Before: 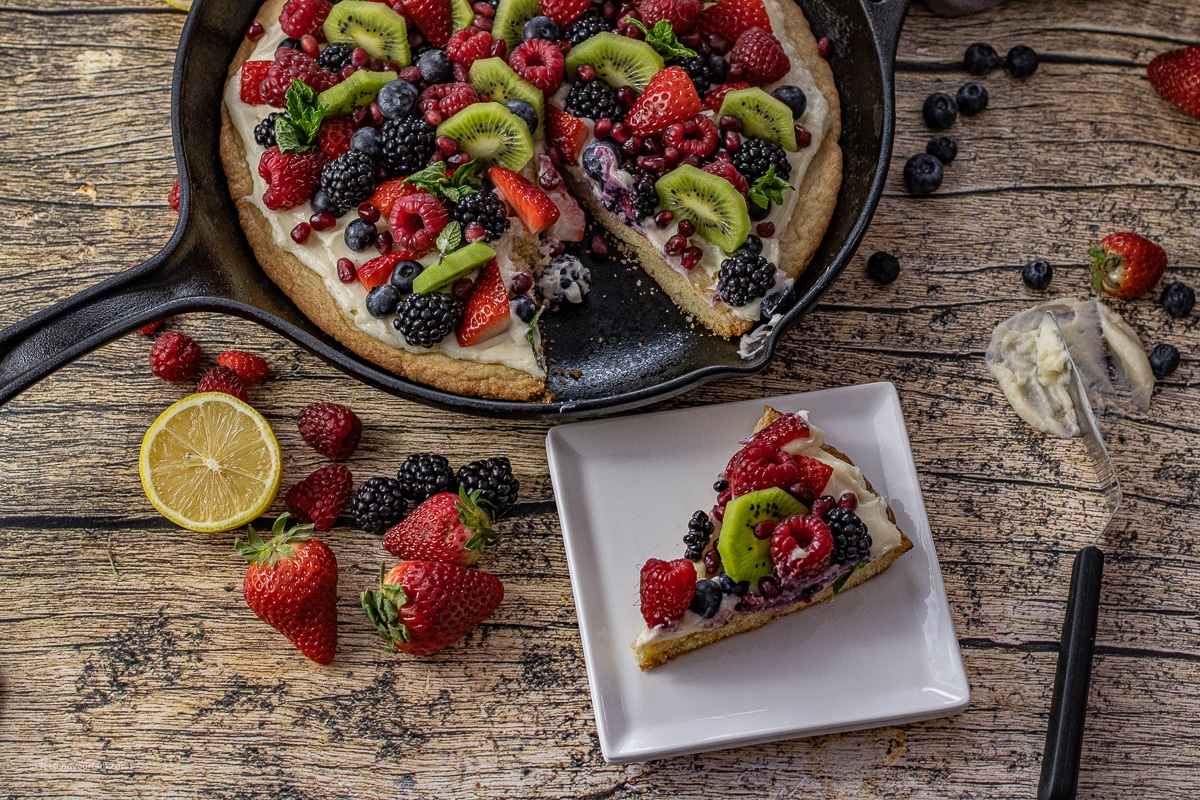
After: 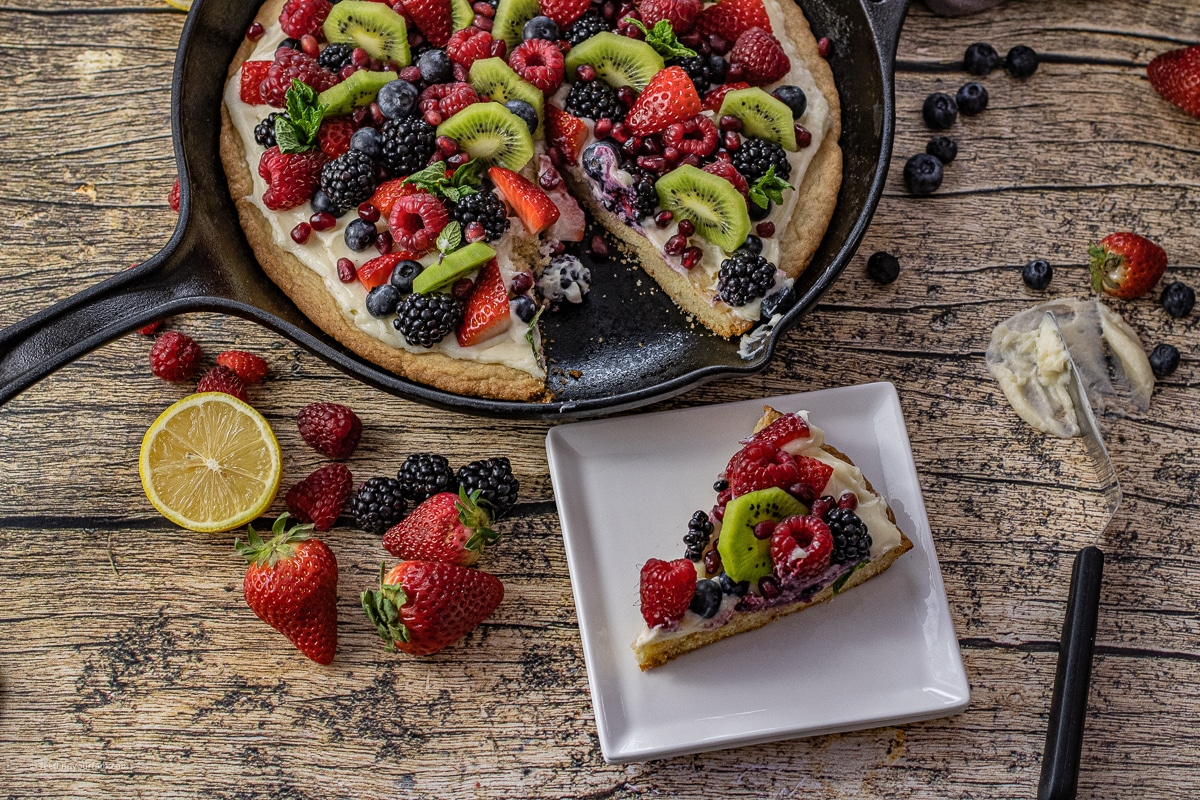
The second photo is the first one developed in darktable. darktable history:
shadows and highlights: radius 133.46, soften with gaussian
